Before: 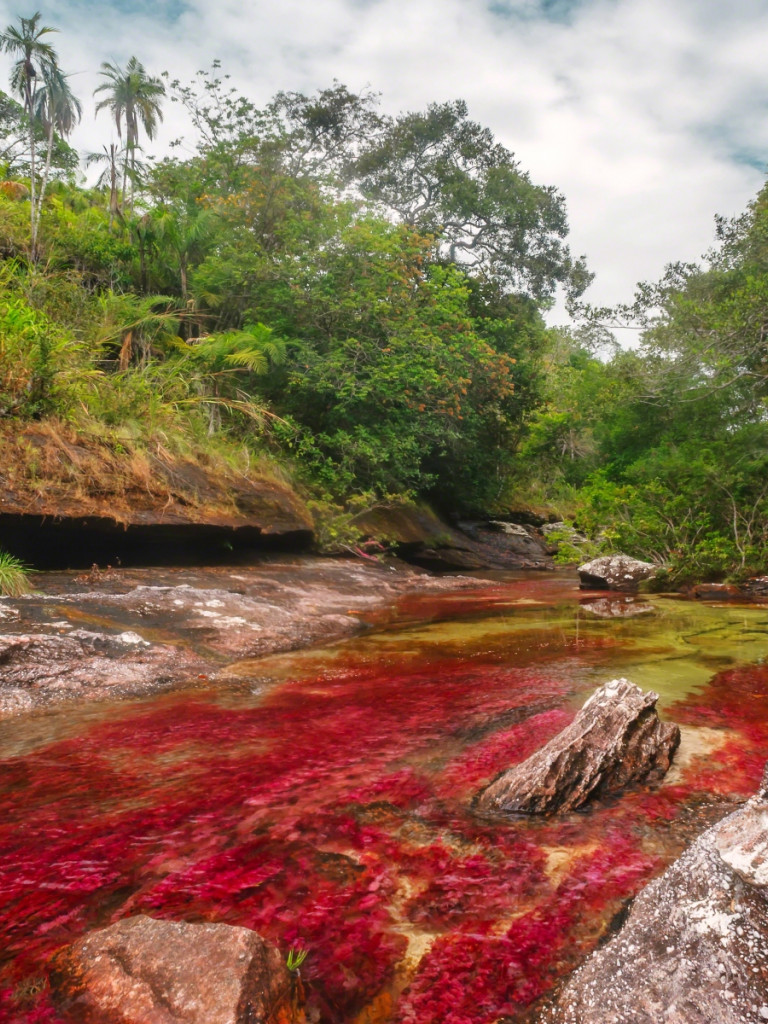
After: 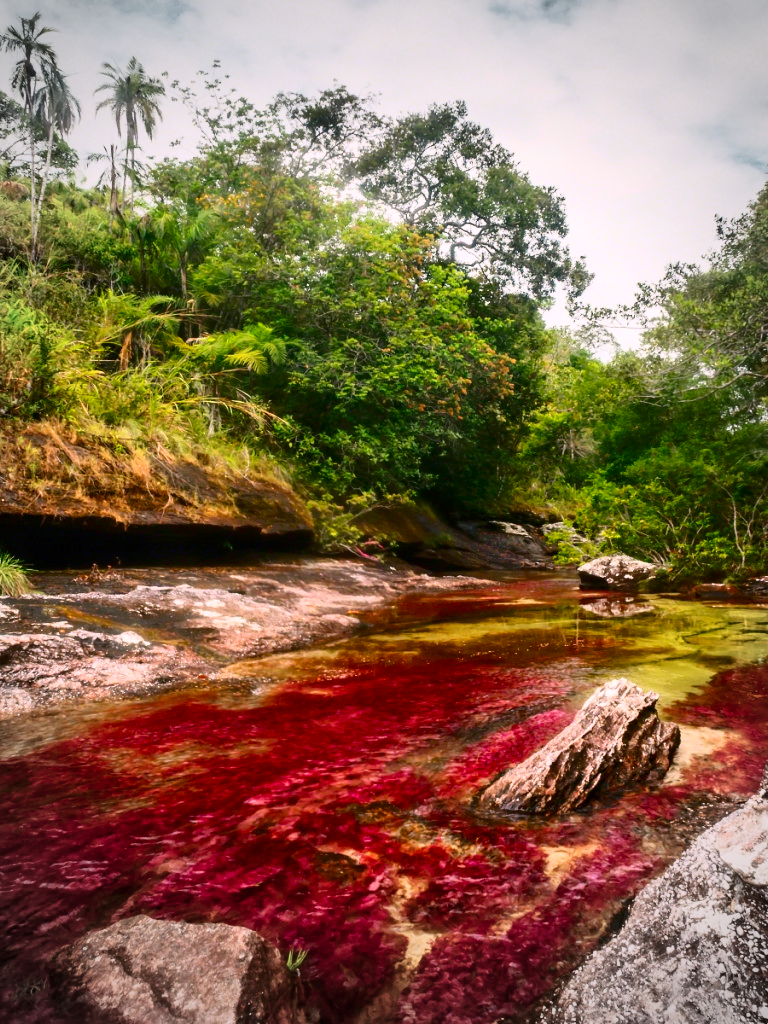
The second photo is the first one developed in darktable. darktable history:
color balance rgb: shadows lift › chroma 2%, shadows lift › hue 217.2°, power › chroma 0.25%, power › hue 60°, highlights gain › chroma 1.5%, highlights gain › hue 309.6°, global offset › luminance -0.5%, perceptual saturation grading › global saturation 15%, global vibrance 20%
tone equalizer: on, module defaults
contrast brightness saturation: contrast 0.39, brightness 0.1
vignetting: fall-off start 67.15%, brightness -0.442, saturation -0.691, width/height ratio 1.011, unbound false
